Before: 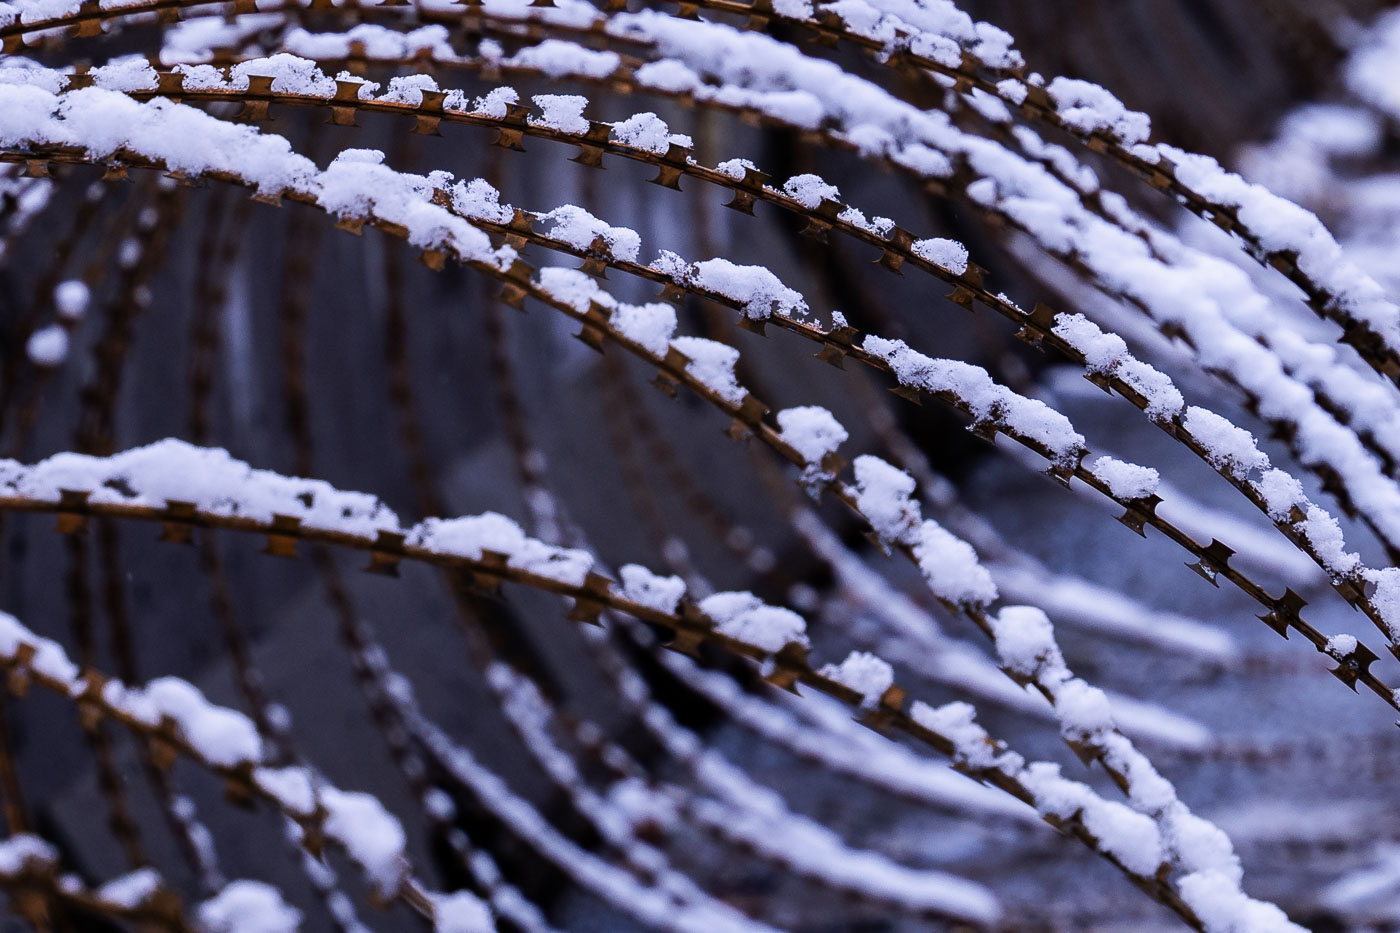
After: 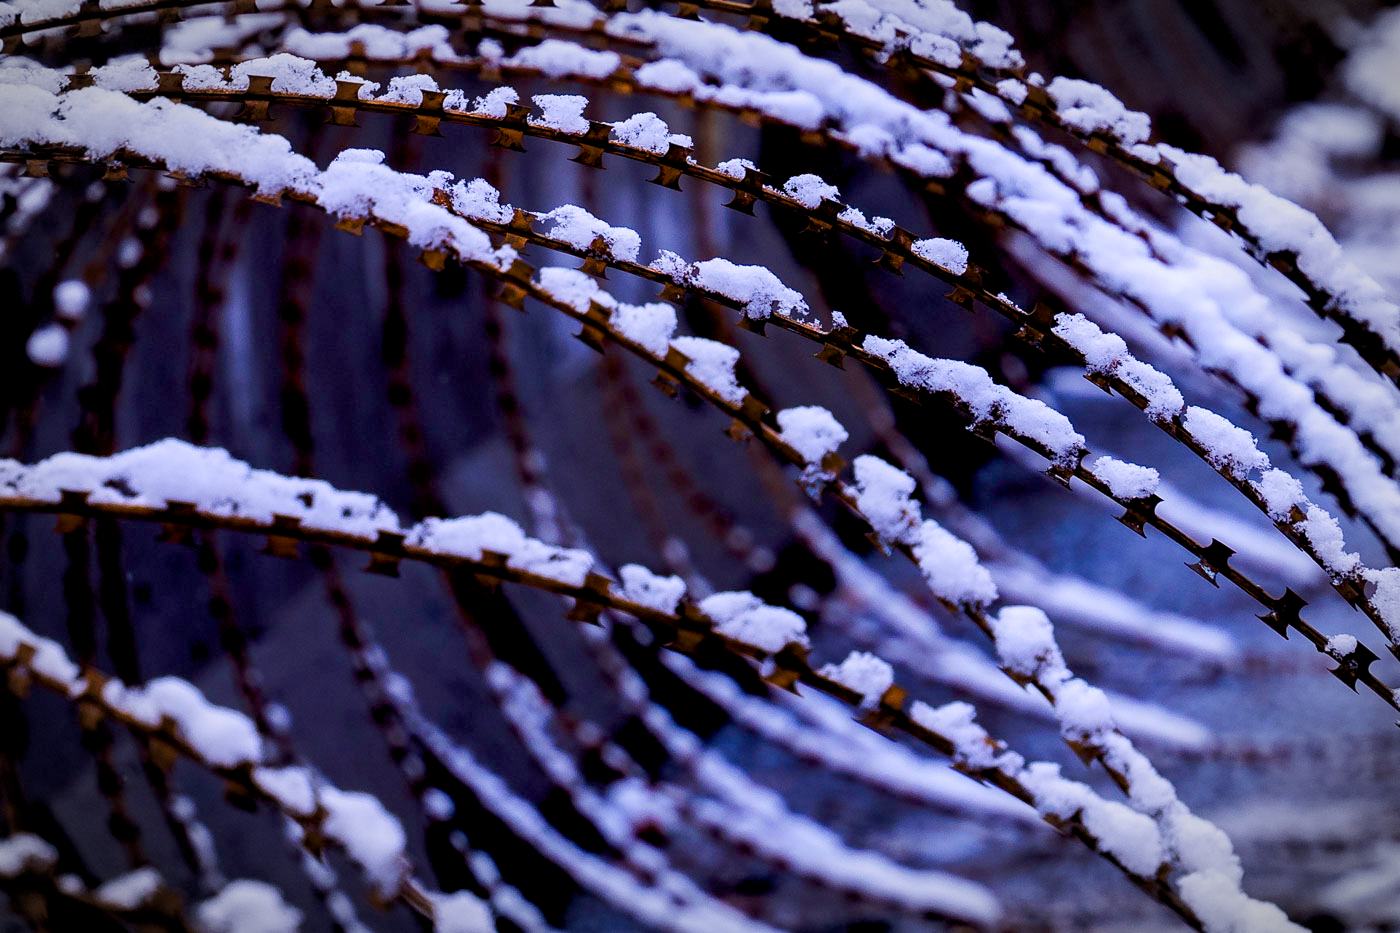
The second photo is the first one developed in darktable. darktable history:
vignetting: automatic ratio true
color balance rgb: perceptual saturation grading › global saturation 20%, perceptual saturation grading › highlights -25%, perceptual saturation grading › shadows 25%, global vibrance 50%
exposure: black level correction 0.009, compensate highlight preservation false
